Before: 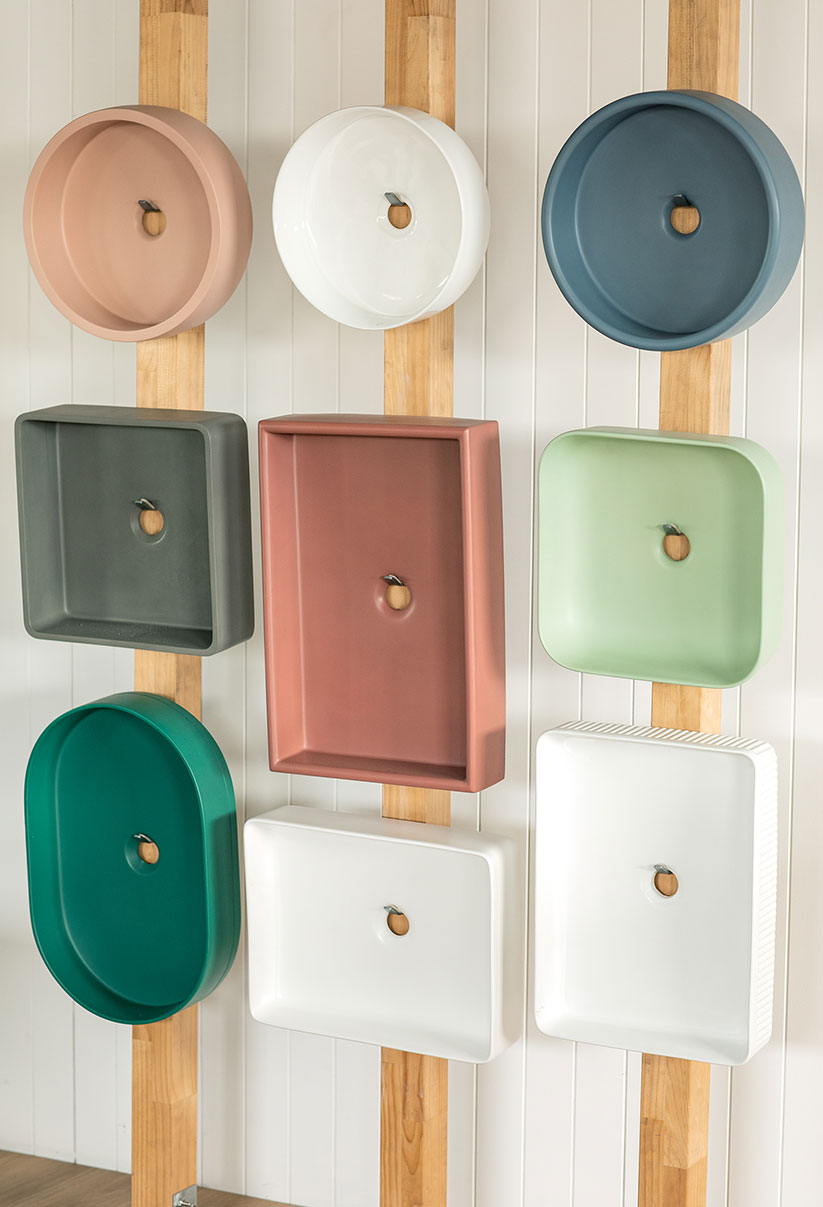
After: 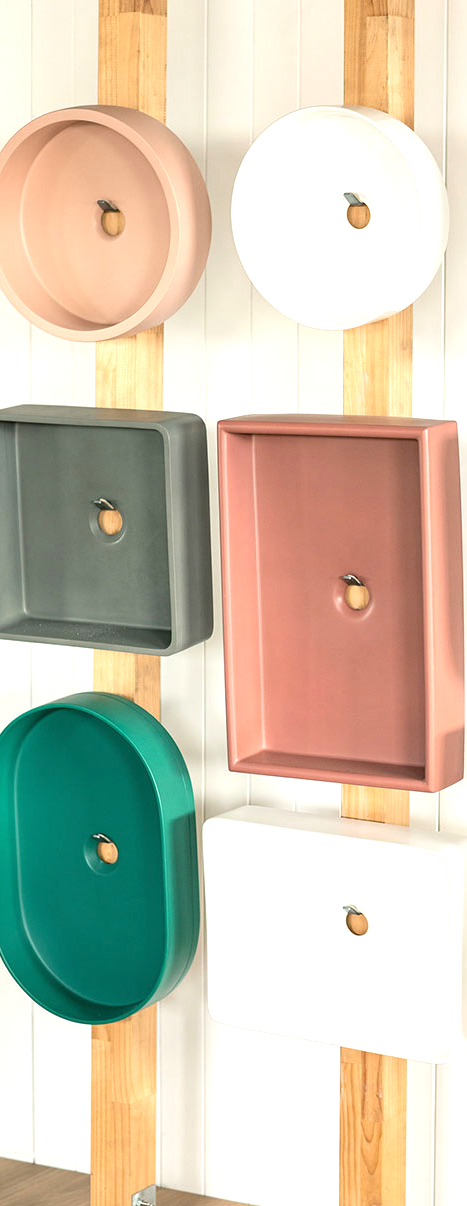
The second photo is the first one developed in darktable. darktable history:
exposure: black level correction 0, exposure 0.702 EV, compensate highlight preservation false
crop: left 5.077%, right 38.15%
